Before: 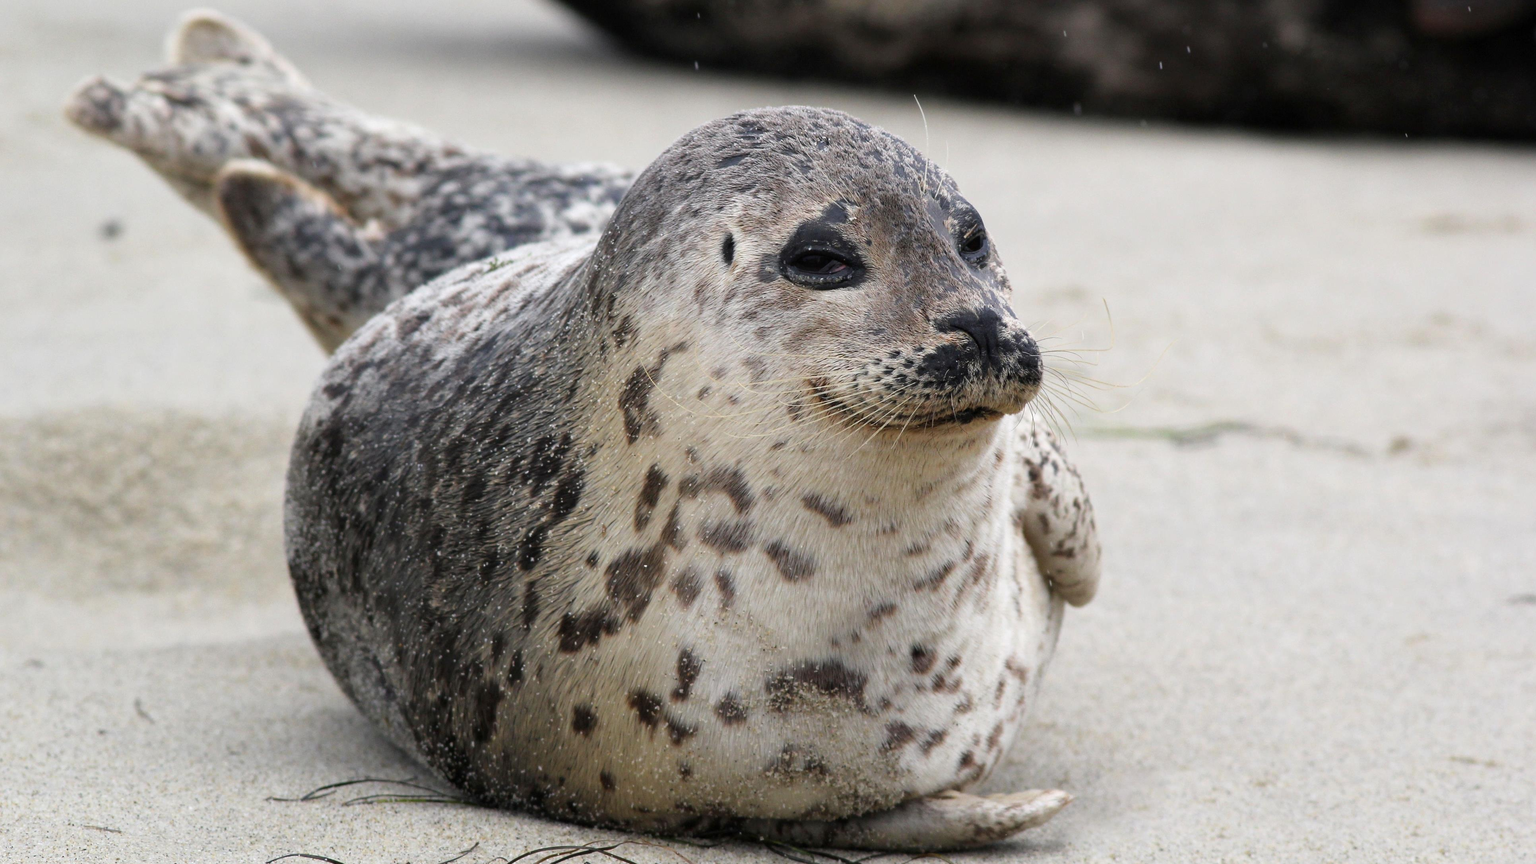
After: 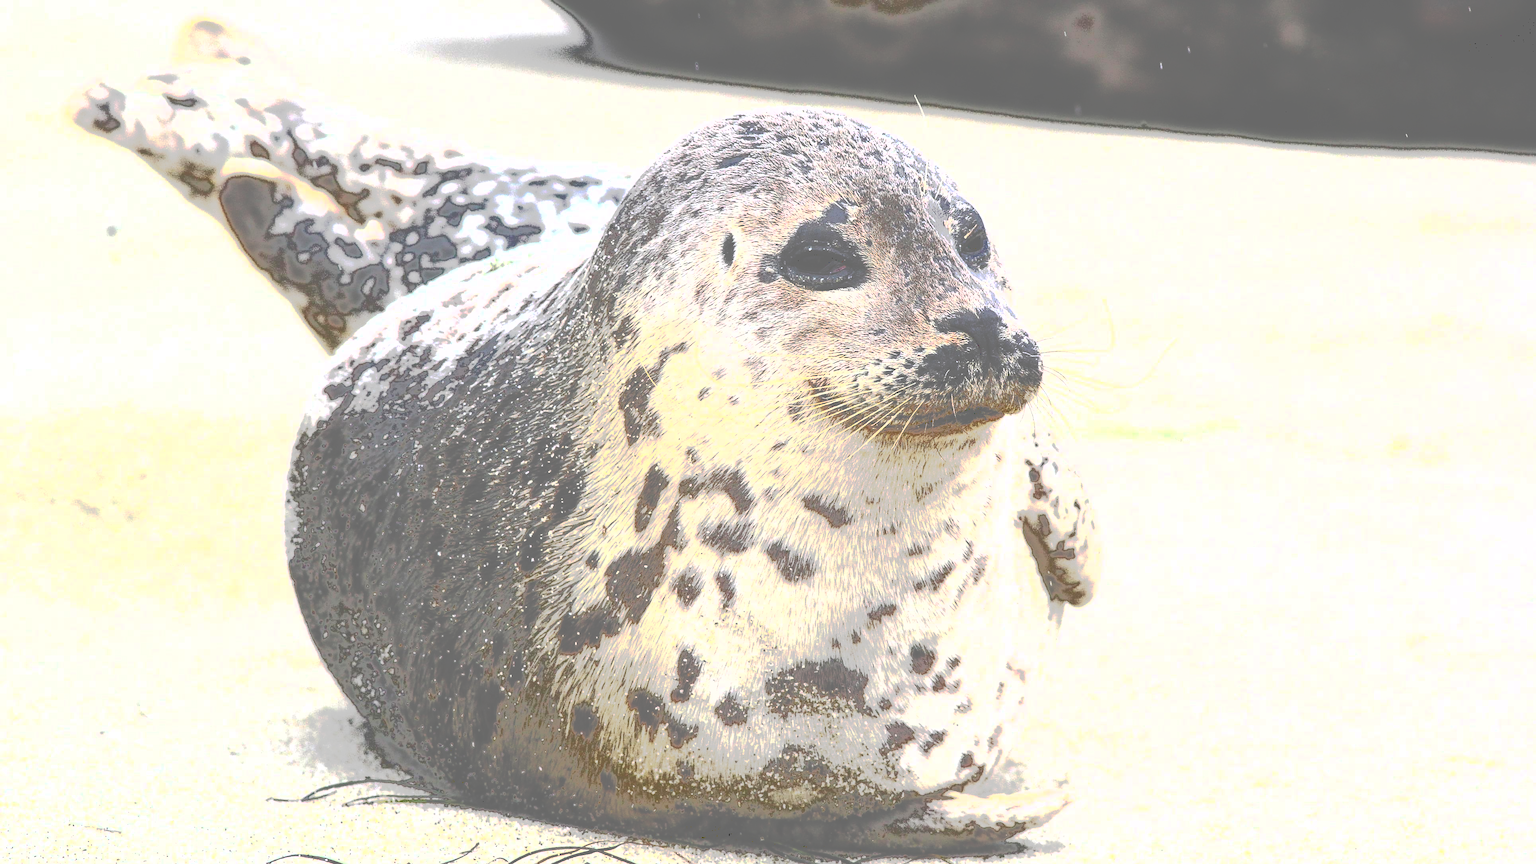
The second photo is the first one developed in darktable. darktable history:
tone curve: curves: ch0 [(0, 0) (0.003, 0.437) (0.011, 0.438) (0.025, 0.441) (0.044, 0.441) (0.069, 0.441) (0.1, 0.444) (0.136, 0.447) (0.177, 0.452) (0.224, 0.457) (0.277, 0.466) (0.335, 0.485) (0.399, 0.514) (0.468, 0.558) (0.543, 0.616) (0.623, 0.686) (0.709, 0.76) (0.801, 0.803) (0.898, 0.825) (1, 1)], preserve colors none
exposure: black level correction 0, exposure 1.5 EV, compensate exposure bias true, compensate highlight preservation false
fill light: exposure -0.73 EV, center 0.69, width 2.2
sharpen: on, module defaults
